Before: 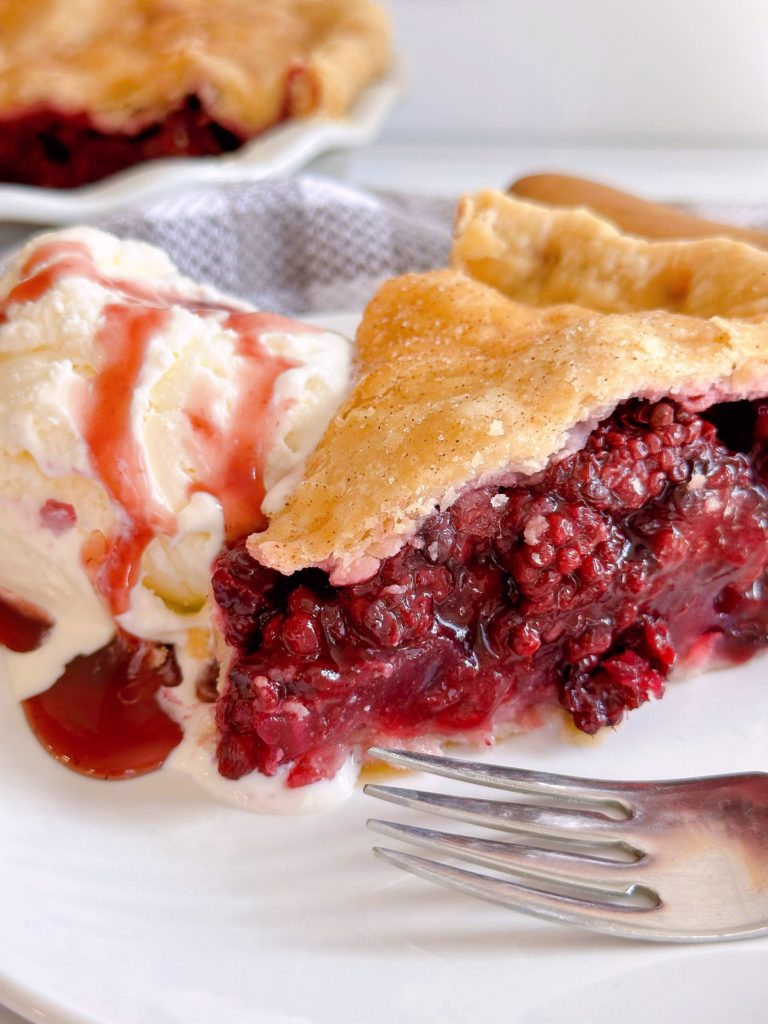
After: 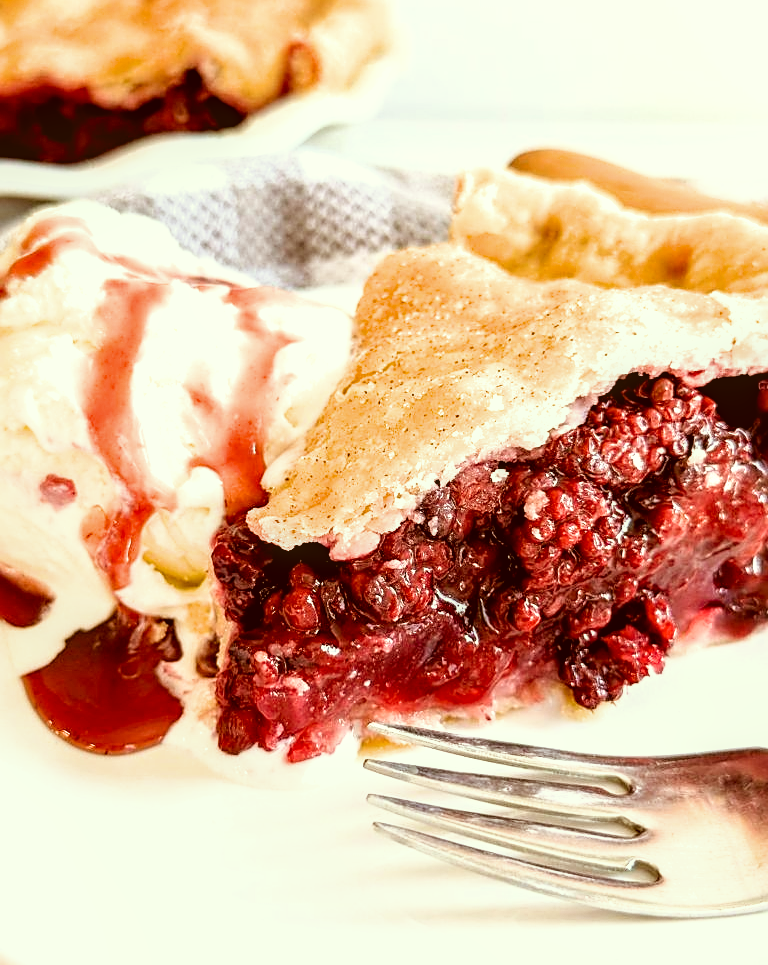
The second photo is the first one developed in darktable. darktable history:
sharpen: on, module defaults
local contrast: on, module defaults
contrast brightness saturation: contrast 0.049
crop and rotate: top 2.453%, bottom 3.27%
exposure: black level correction 0, exposure 0.499 EV, compensate highlight preservation false
color correction: highlights a* -6.05, highlights b* 9.51, shadows a* 10.18, shadows b* 23.85
filmic rgb: black relative exposure -5.52 EV, white relative exposure 2.48 EV, threshold 3.05 EV, target black luminance 0%, hardness 4.53, latitude 67.13%, contrast 1.462, shadows ↔ highlights balance -3.92%, enable highlight reconstruction true
